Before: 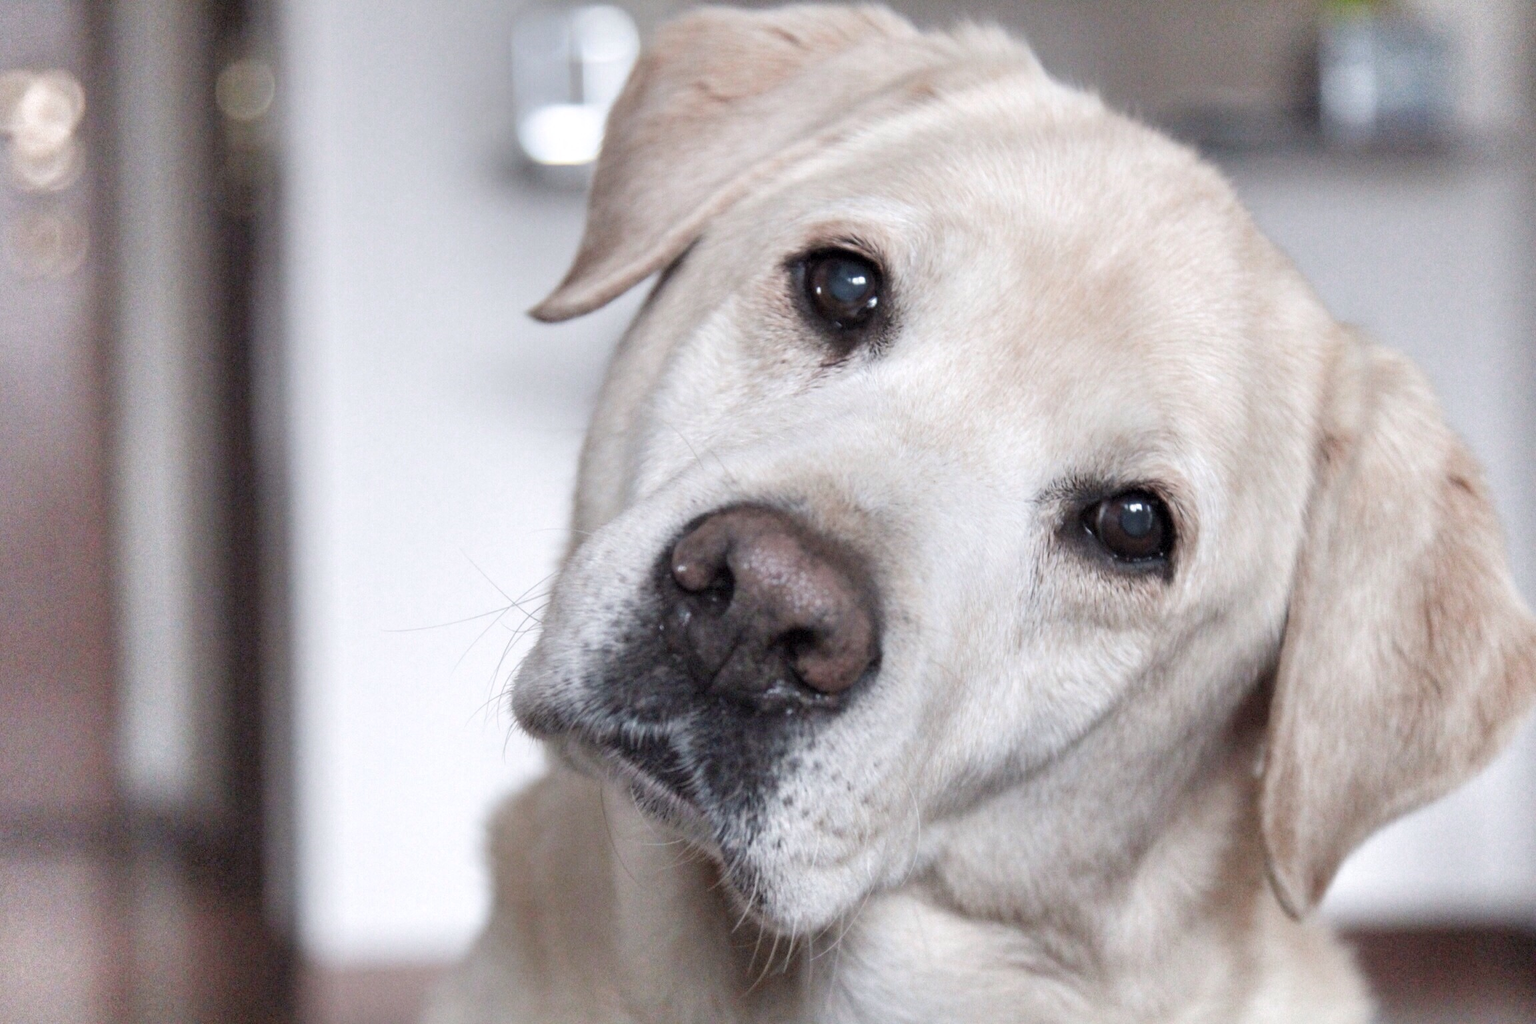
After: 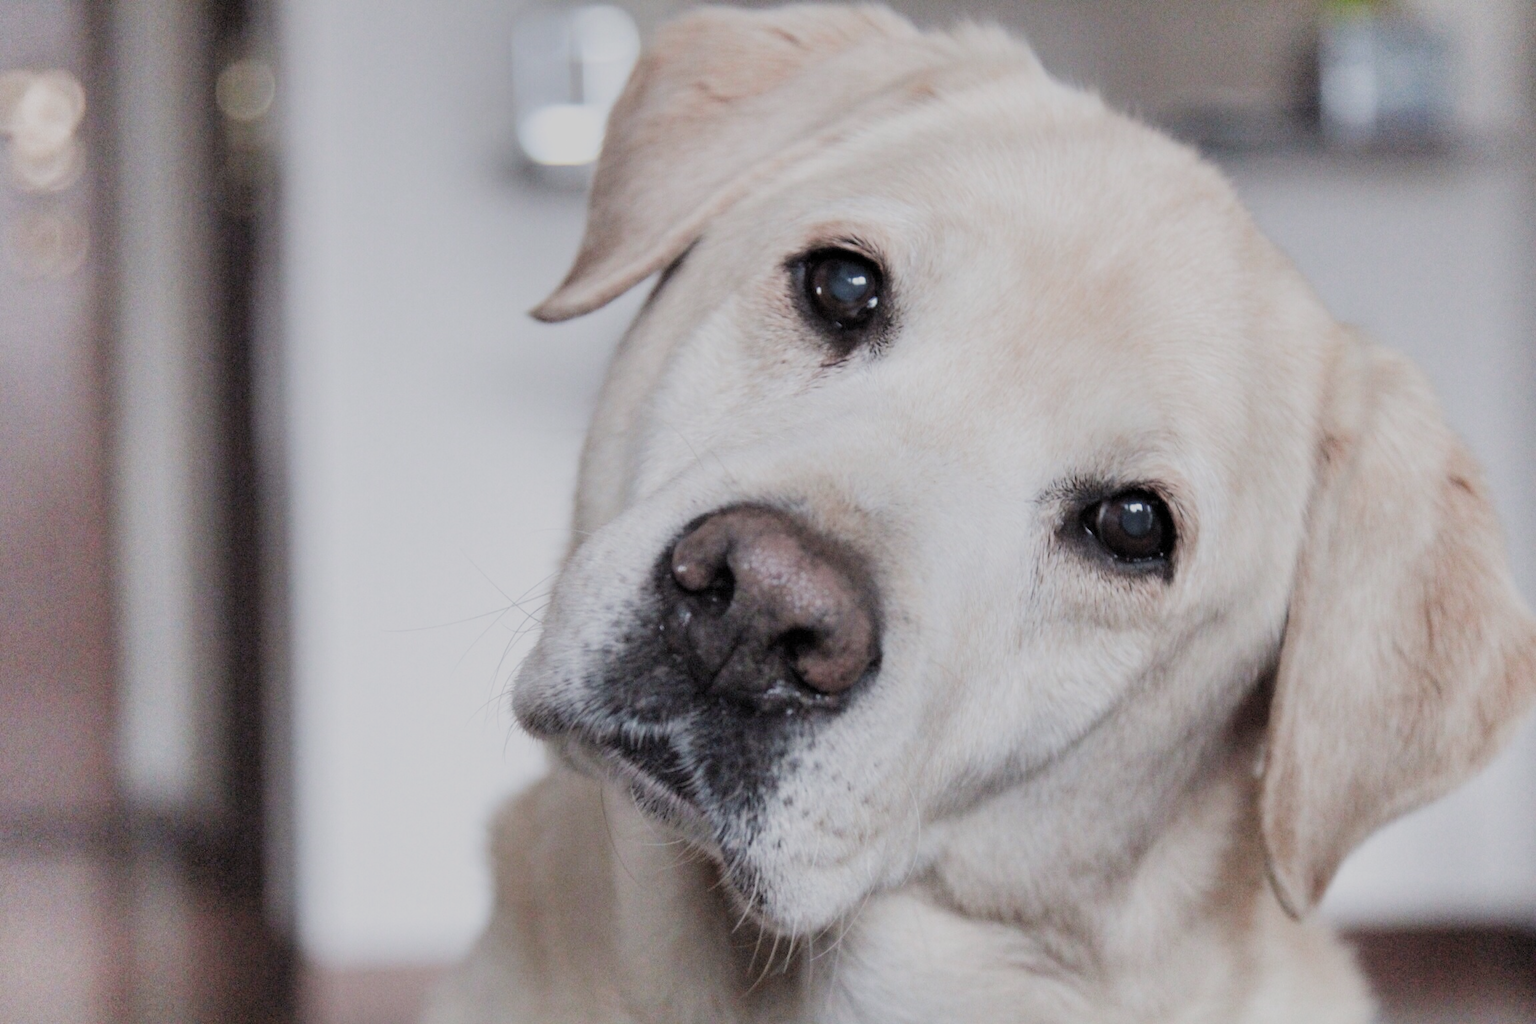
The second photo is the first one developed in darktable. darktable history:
filmic rgb: black relative exposure -7.65 EV, white relative exposure 4.56 EV, hardness 3.61, color science v5 (2021), contrast in shadows safe, contrast in highlights safe
